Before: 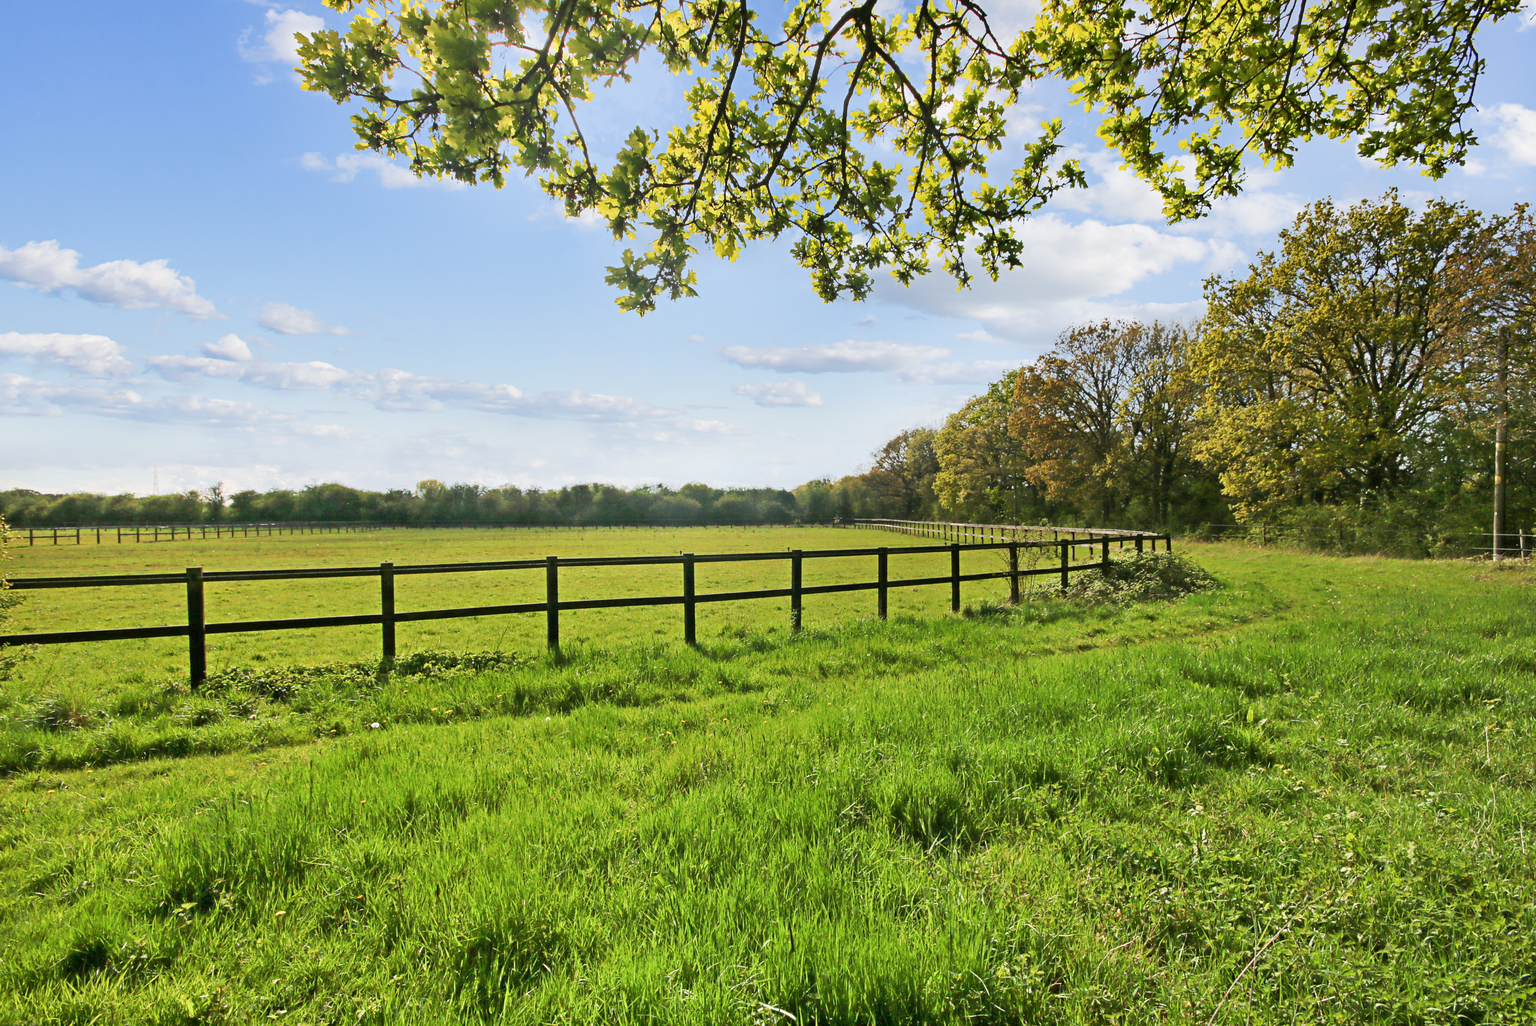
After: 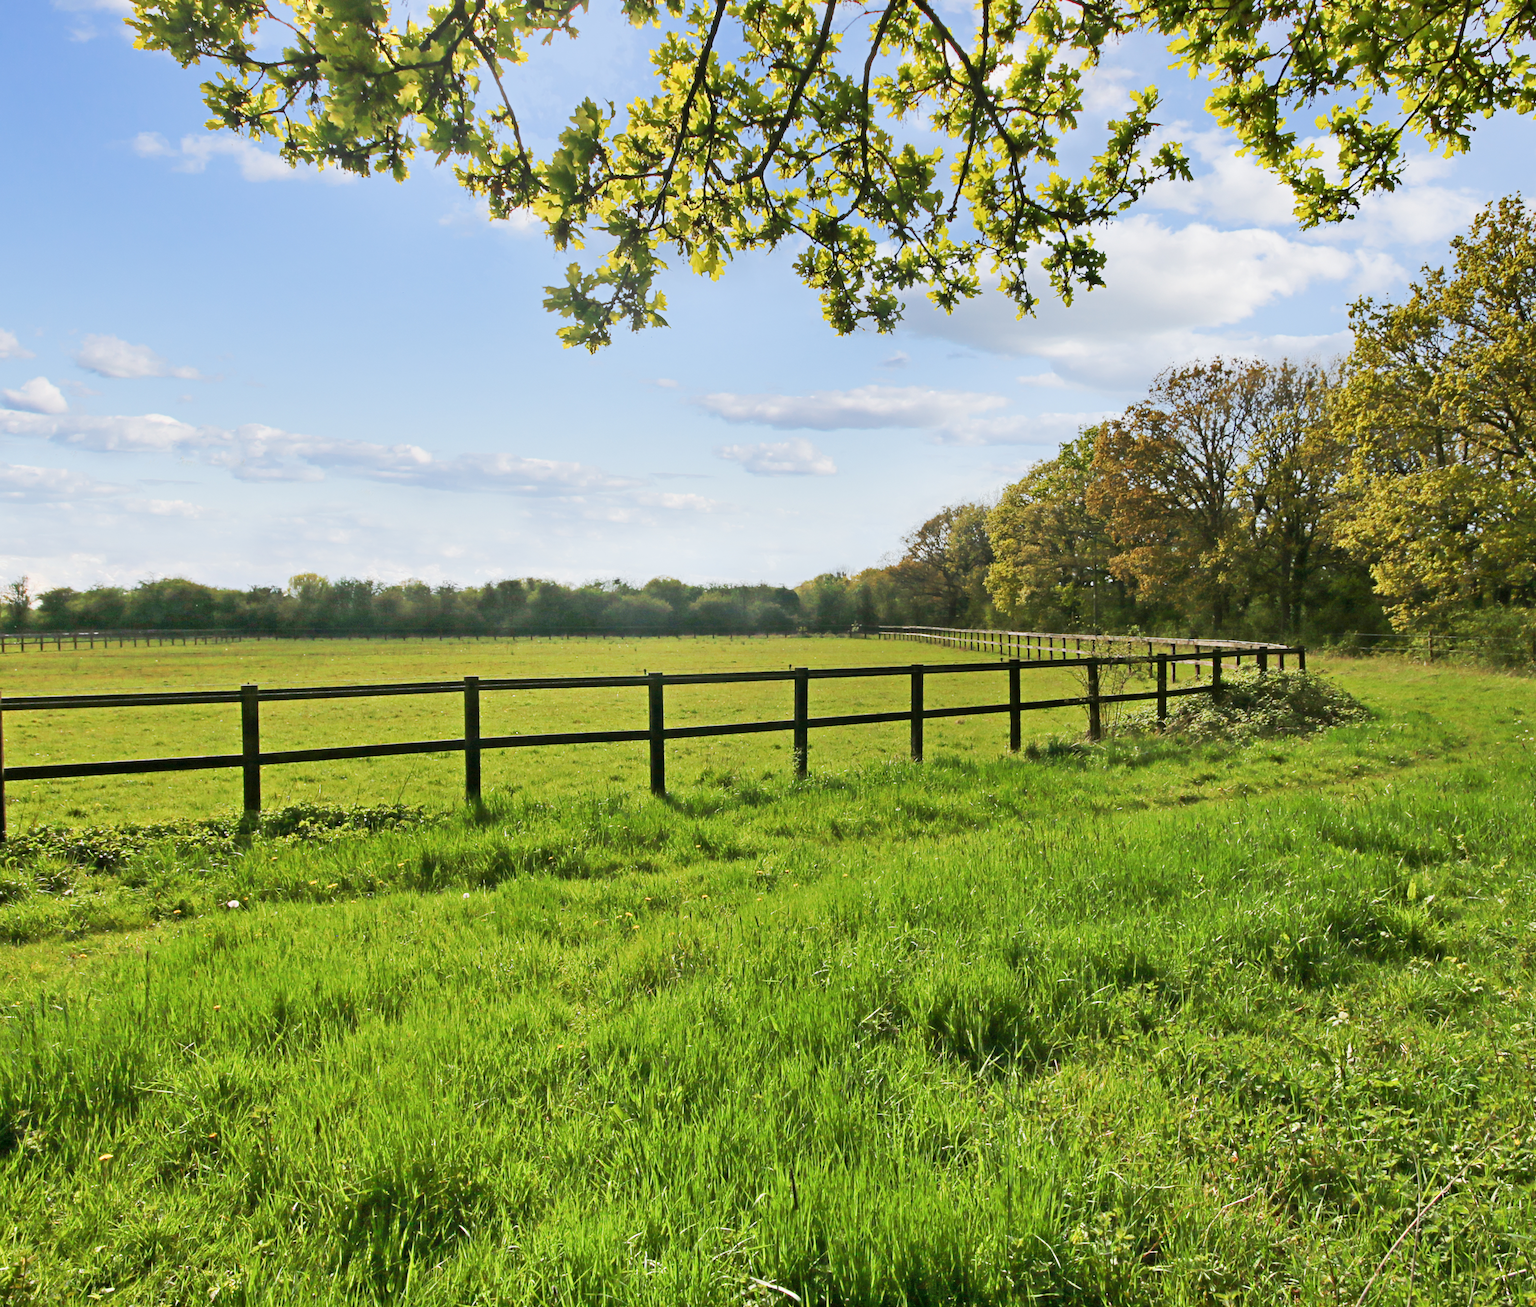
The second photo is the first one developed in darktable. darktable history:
crop and rotate: left 13.16%, top 5.33%, right 12.566%
